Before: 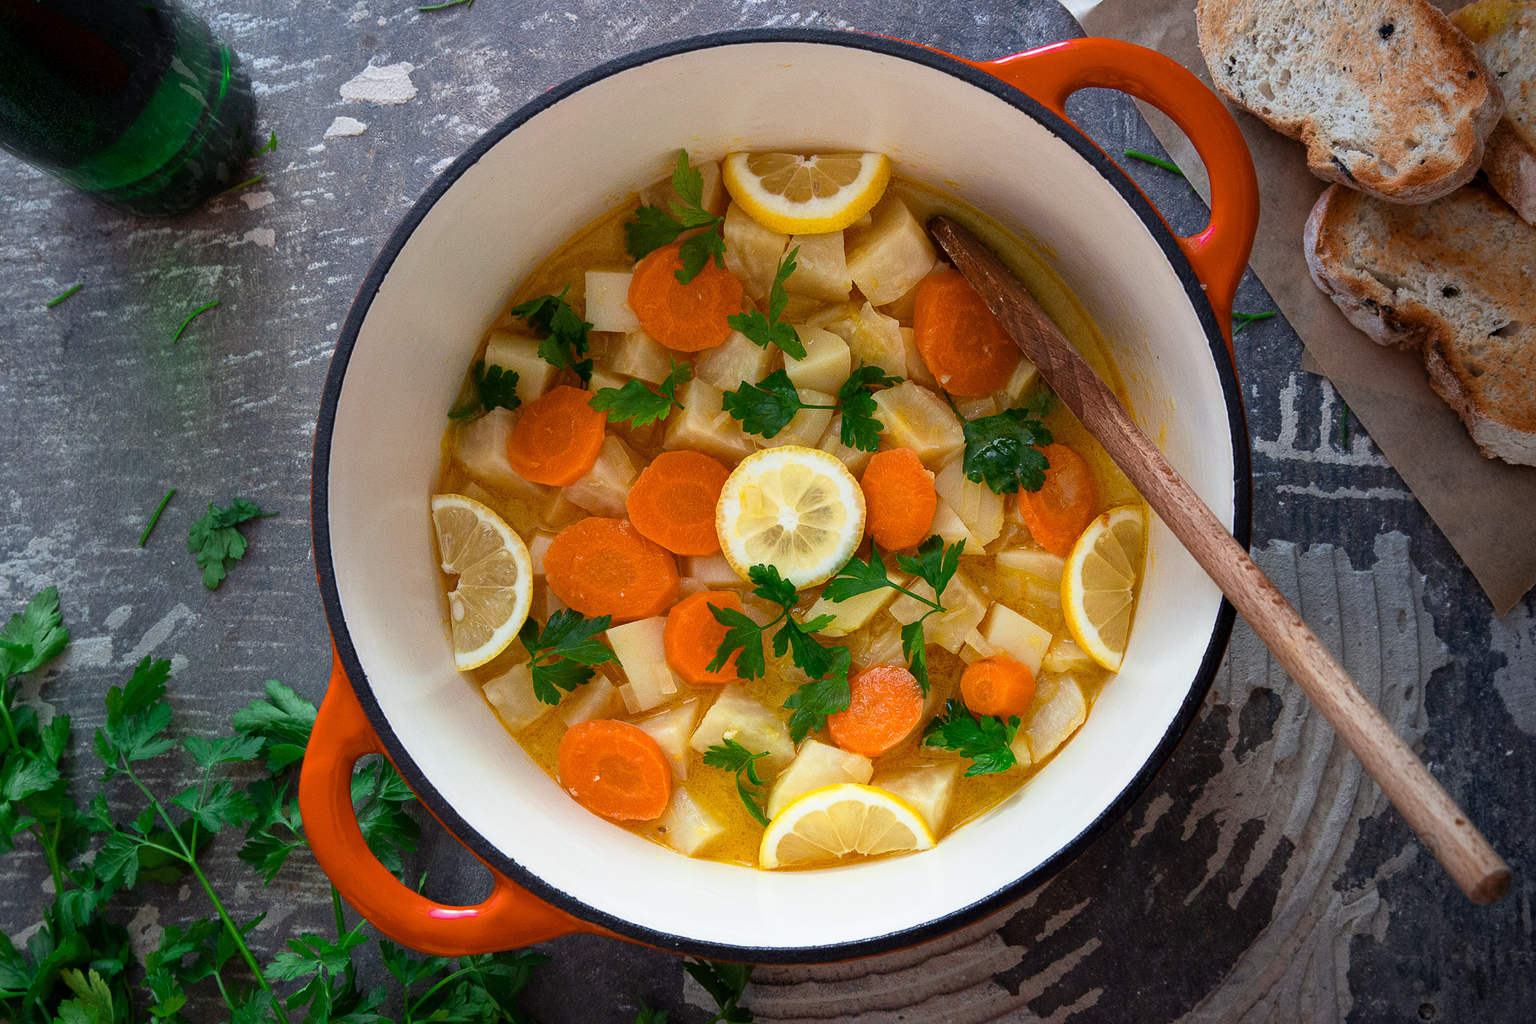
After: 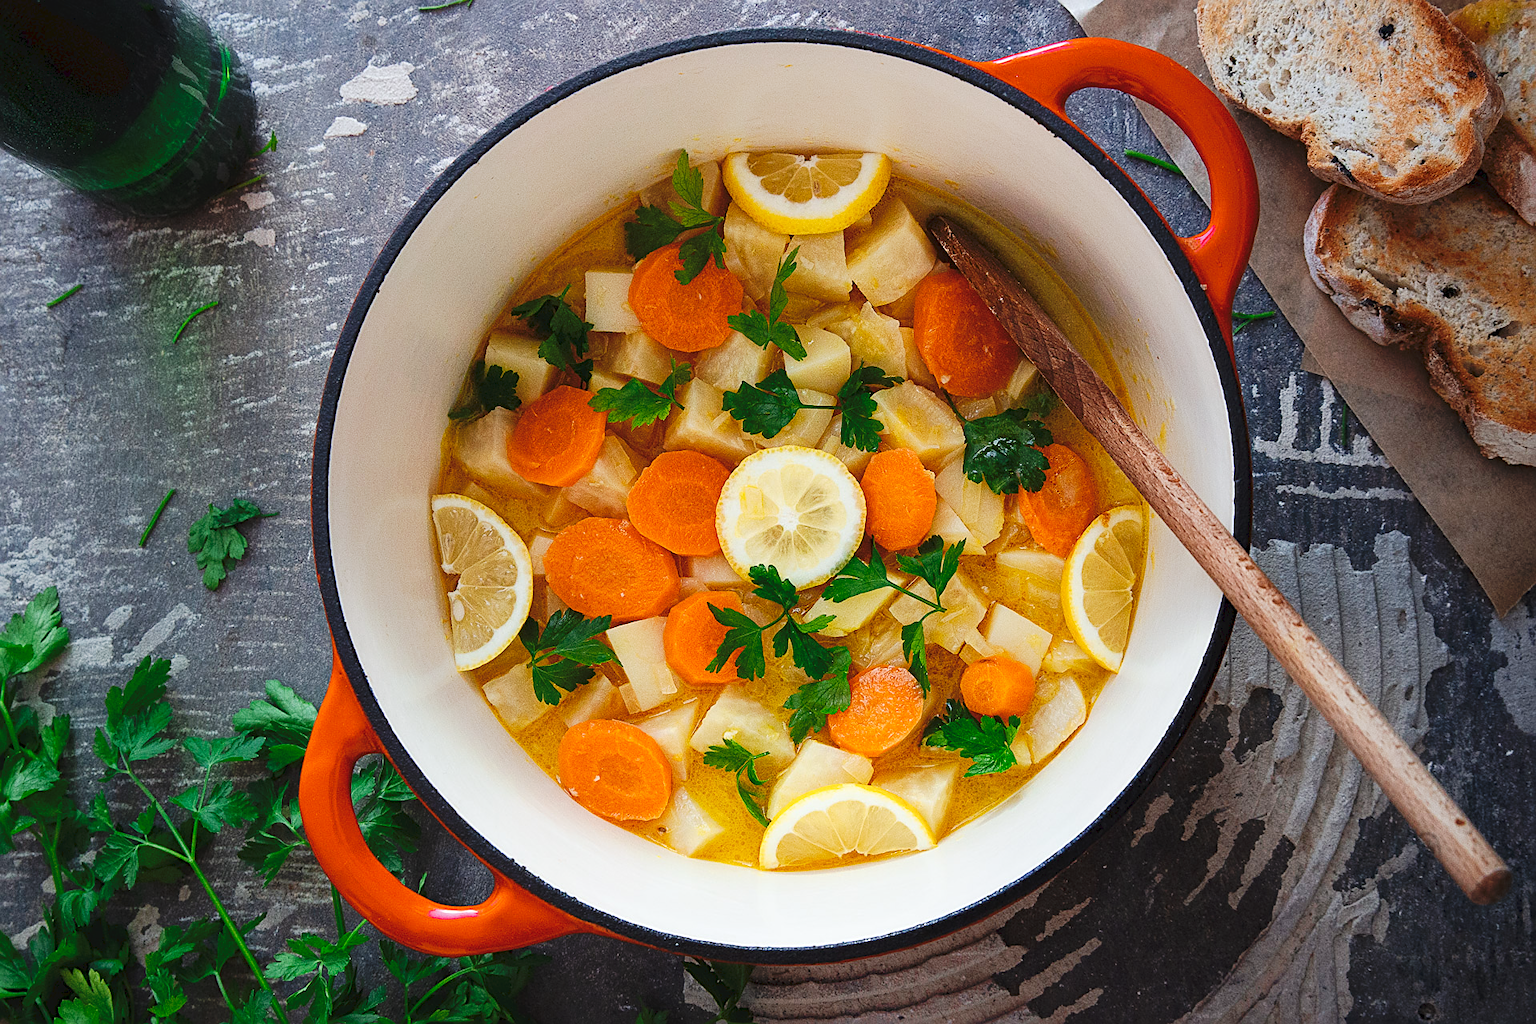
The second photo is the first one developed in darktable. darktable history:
tone curve: curves: ch0 [(0, 0) (0.003, 0.049) (0.011, 0.052) (0.025, 0.061) (0.044, 0.08) (0.069, 0.101) (0.1, 0.119) (0.136, 0.139) (0.177, 0.172) (0.224, 0.222) (0.277, 0.292) (0.335, 0.367) (0.399, 0.444) (0.468, 0.538) (0.543, 0.623) (0.623, 0.713) (0.709, 0.784) (0.801, 0.844) (0.898, 0.916) (1, 1)], preserve colors none
sharpen: on, module defaults
